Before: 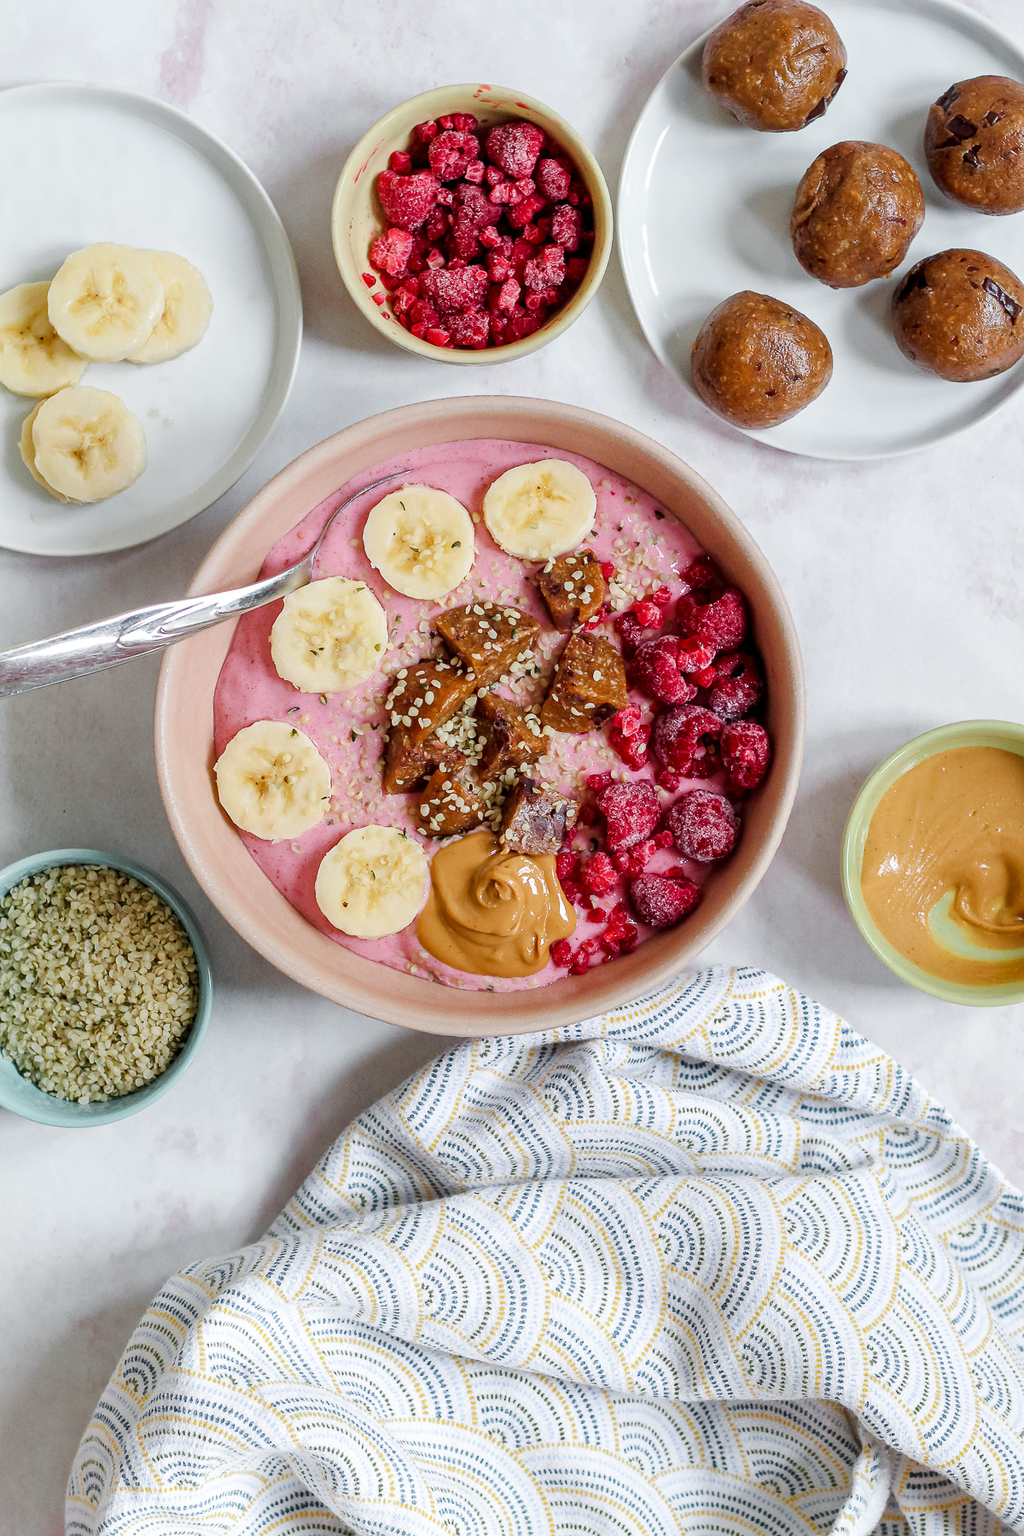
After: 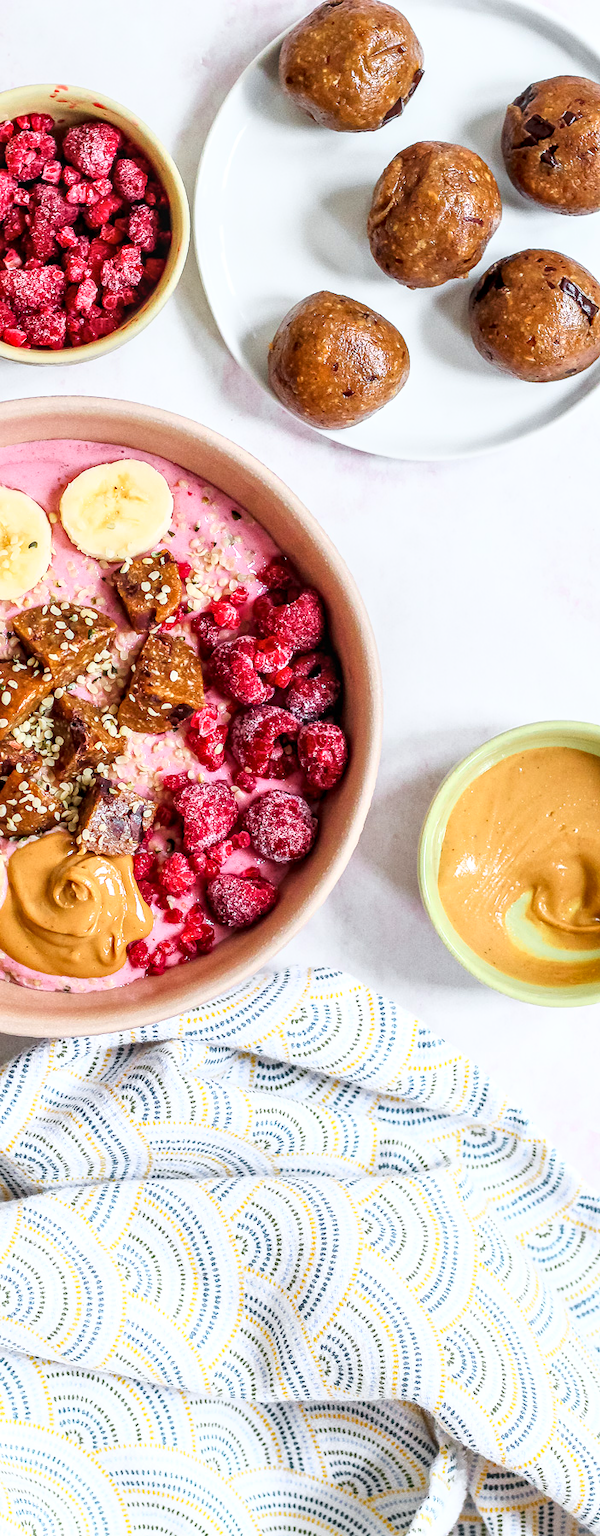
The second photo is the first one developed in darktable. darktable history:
local contrast: on, module defaults
crop: left 41.385%
base curve: curves: ch0 [(0, 0) (0.557, 0.834) (1, 1)]
